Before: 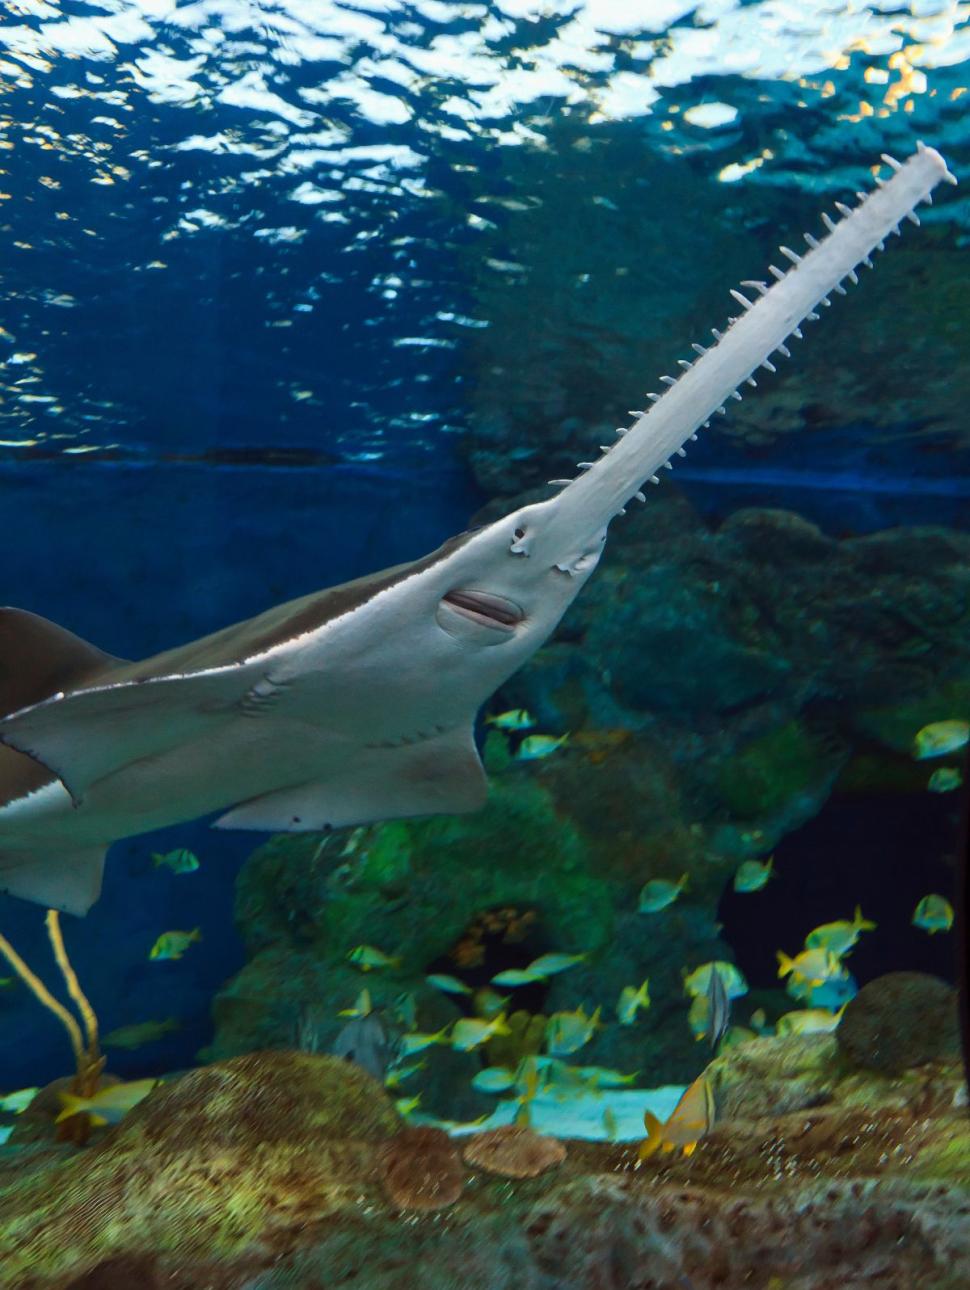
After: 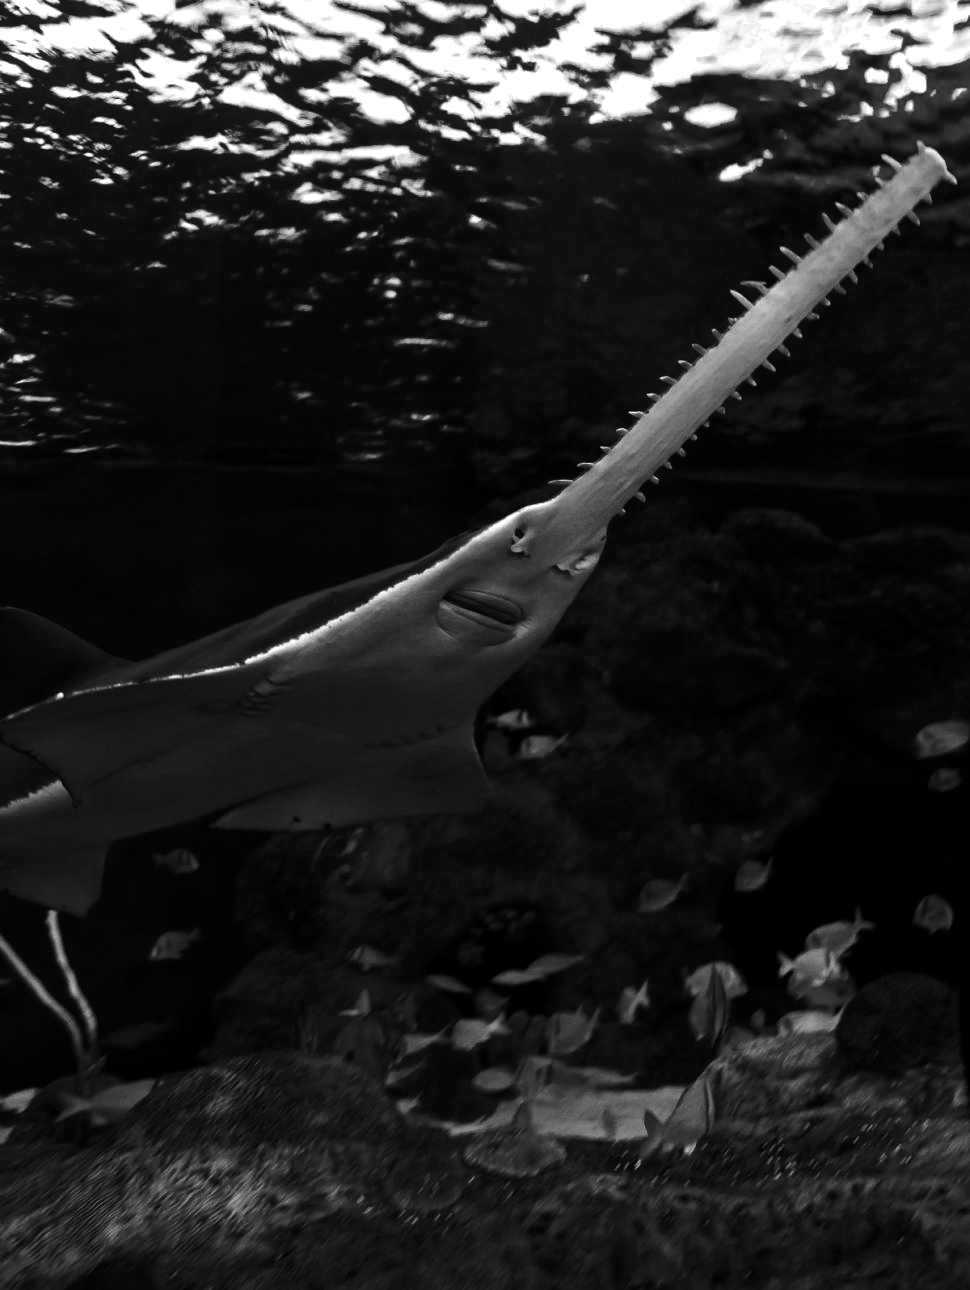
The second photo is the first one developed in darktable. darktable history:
contrast brightness saturation: contrast -0.03, brightness -0.59, saturation -1
white balance: red 1.467, blue 0.684
